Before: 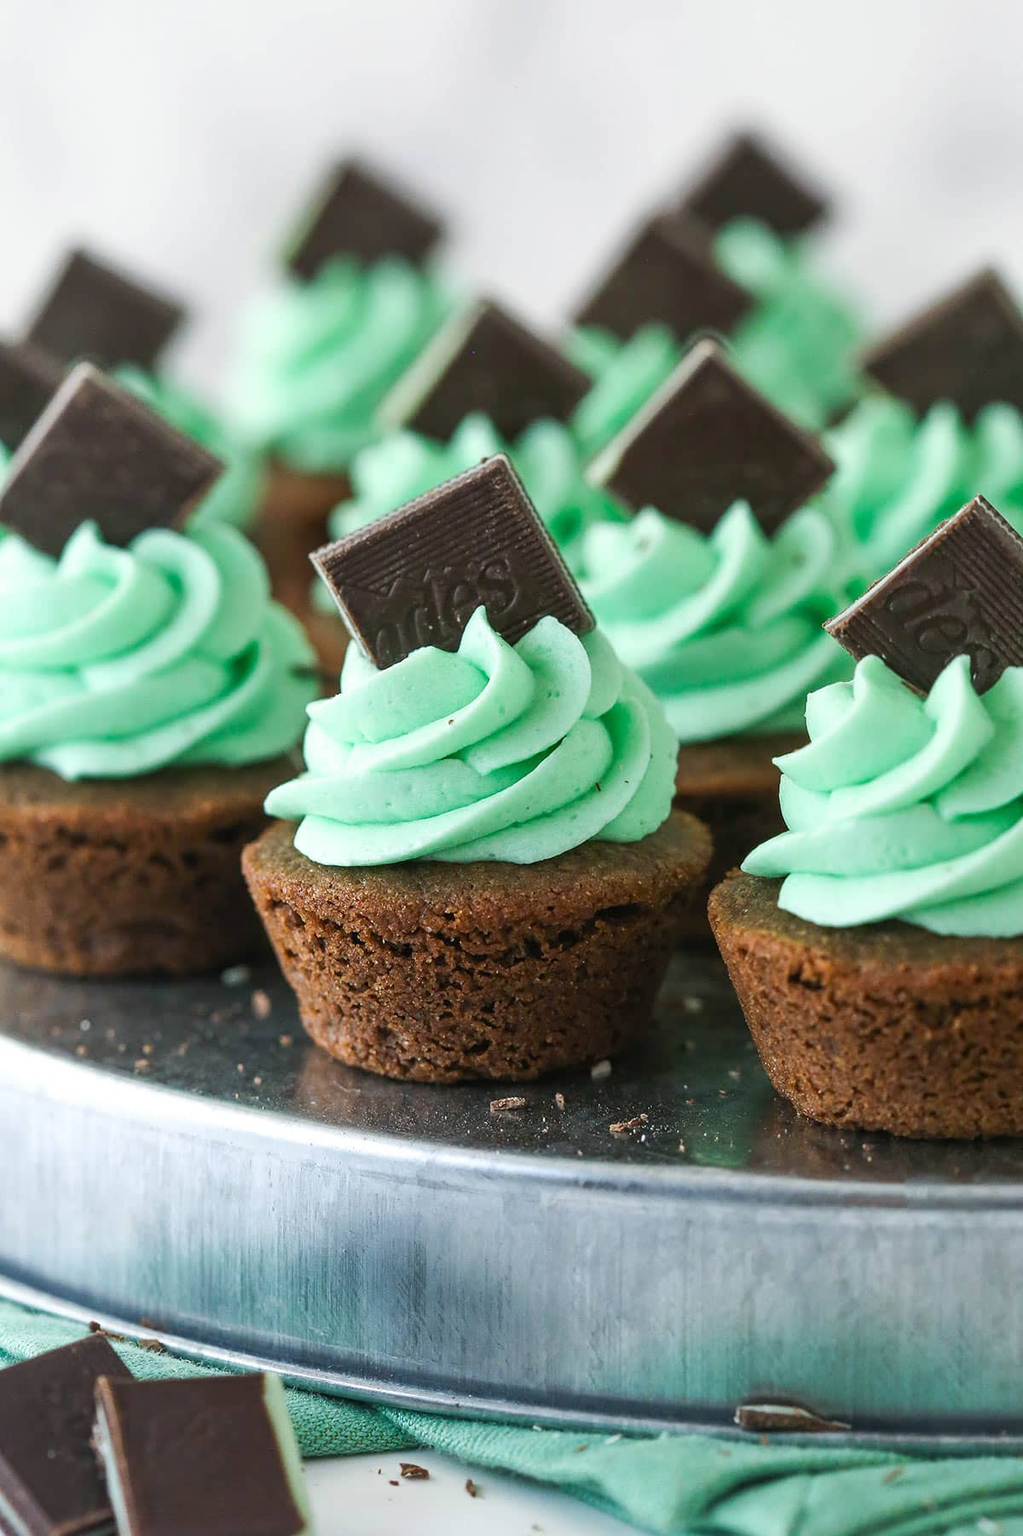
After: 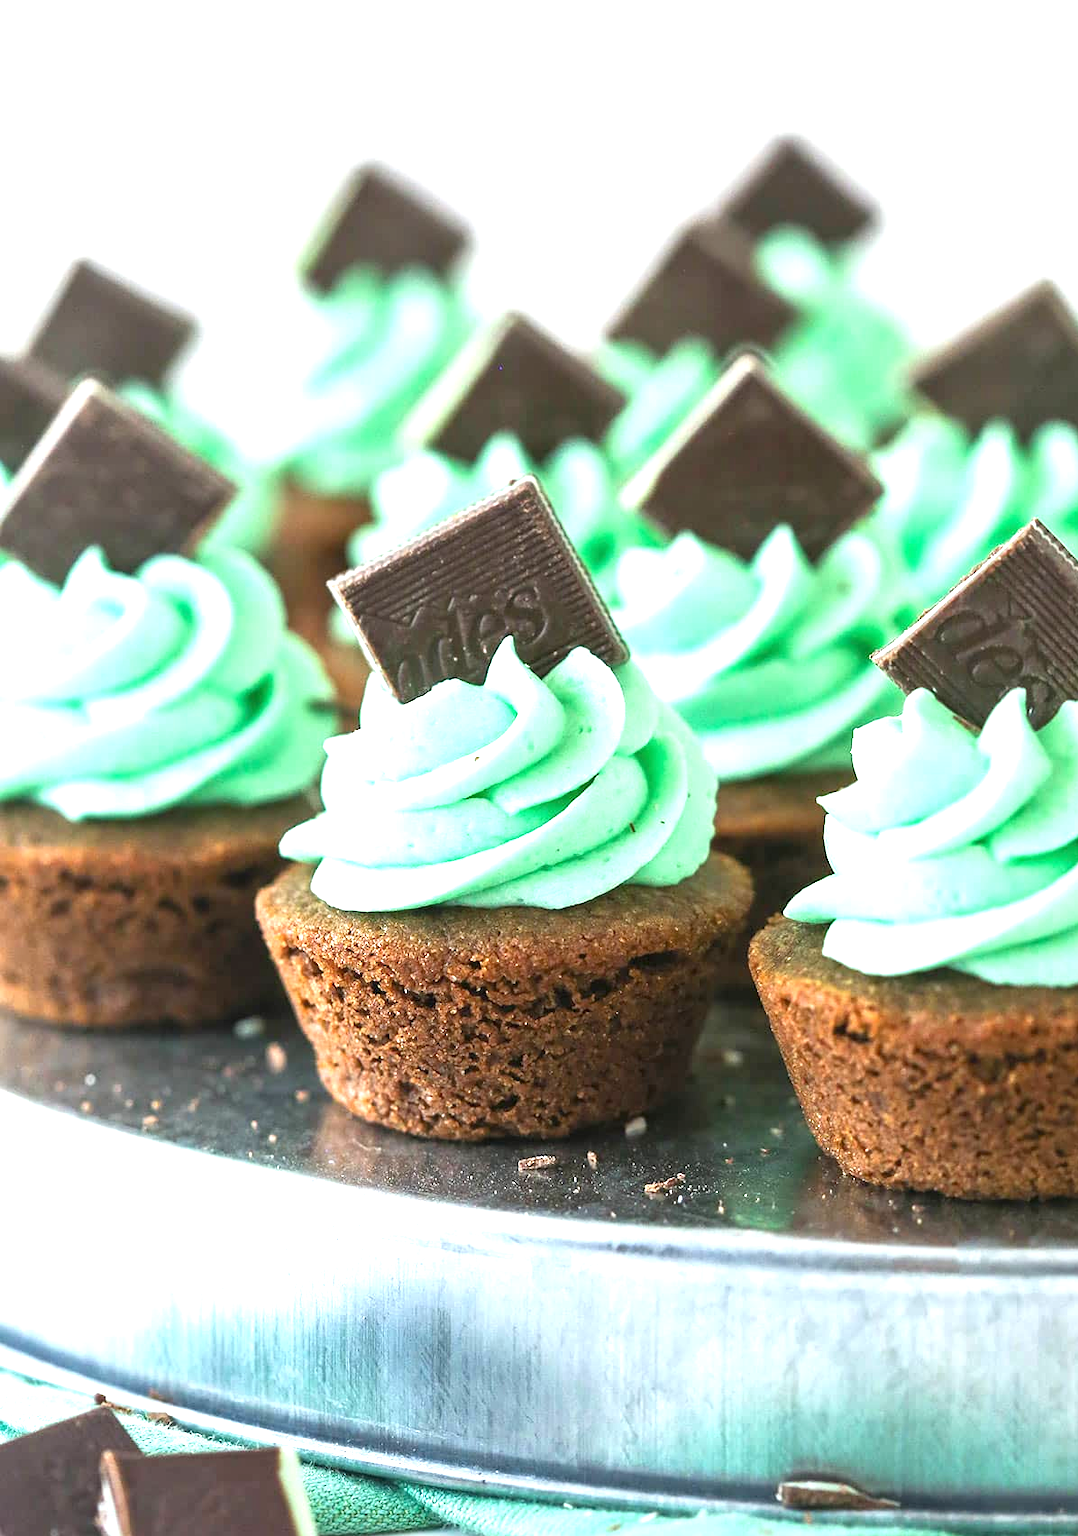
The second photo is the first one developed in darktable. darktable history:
crop: top 0.322%, right 0.256%, bottom 5.082%
exposure: exposure 1.259 EV, compensate highlight preservation false
